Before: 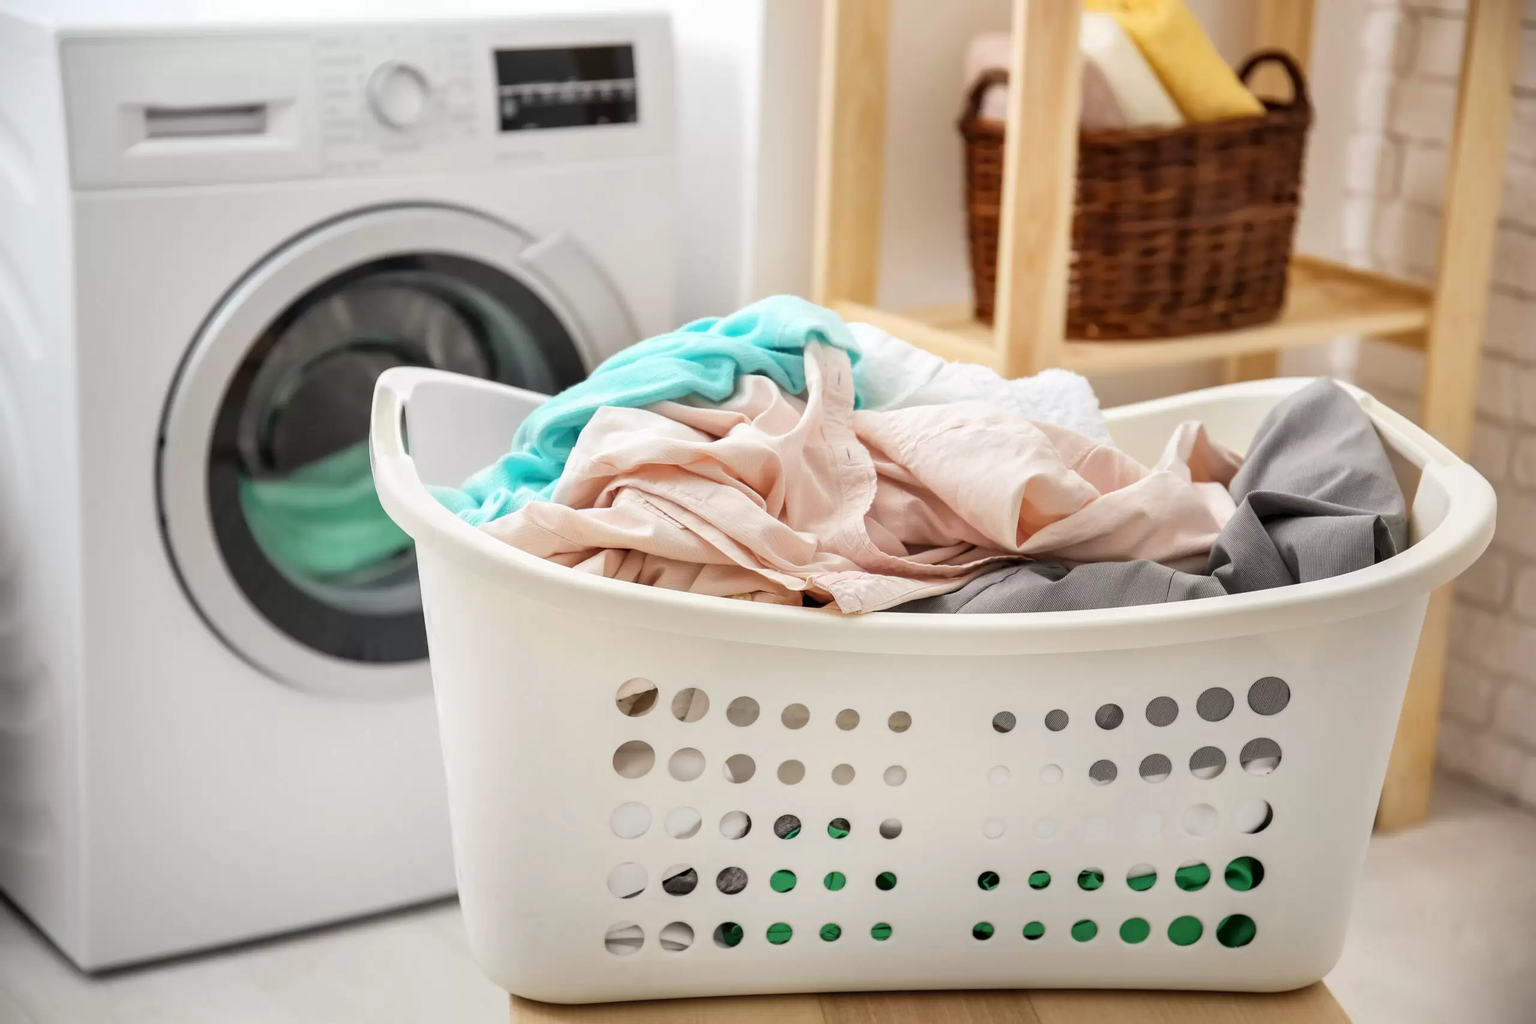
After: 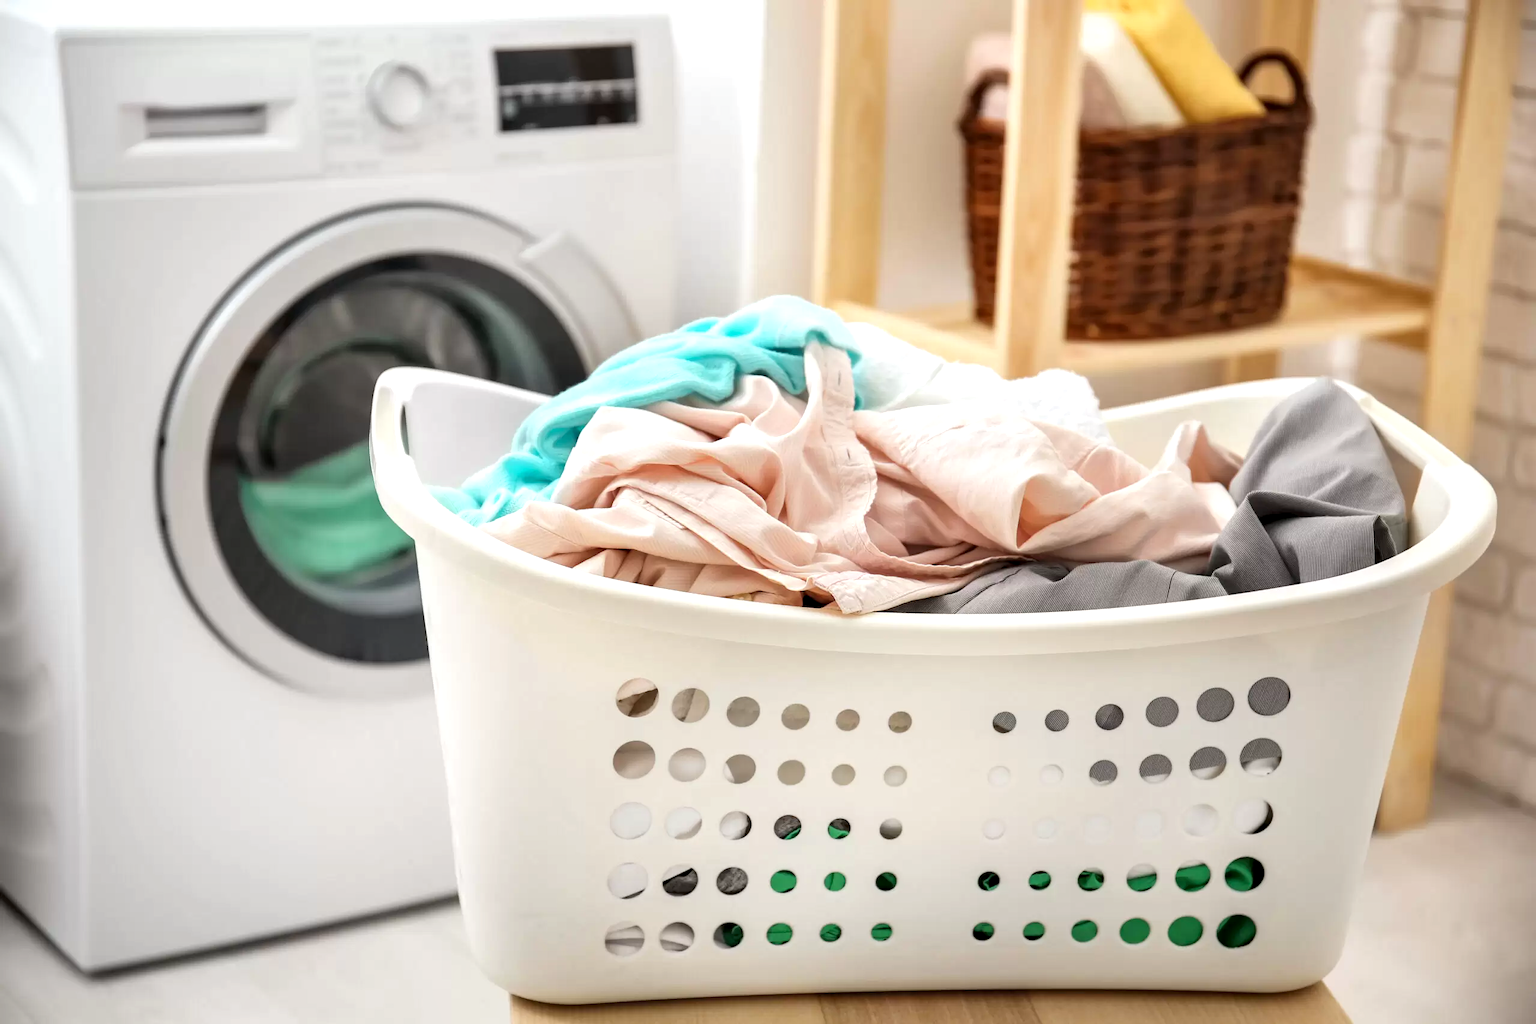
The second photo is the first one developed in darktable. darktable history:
contrast equalizer: octaves 7, y [[0.6 ×6], [0.55 ×6], [0 ×6], [0 ×6], [0 ×6]], mix 0.15
exposure: exposure 0.3 EV, compensate highlight preservation false
